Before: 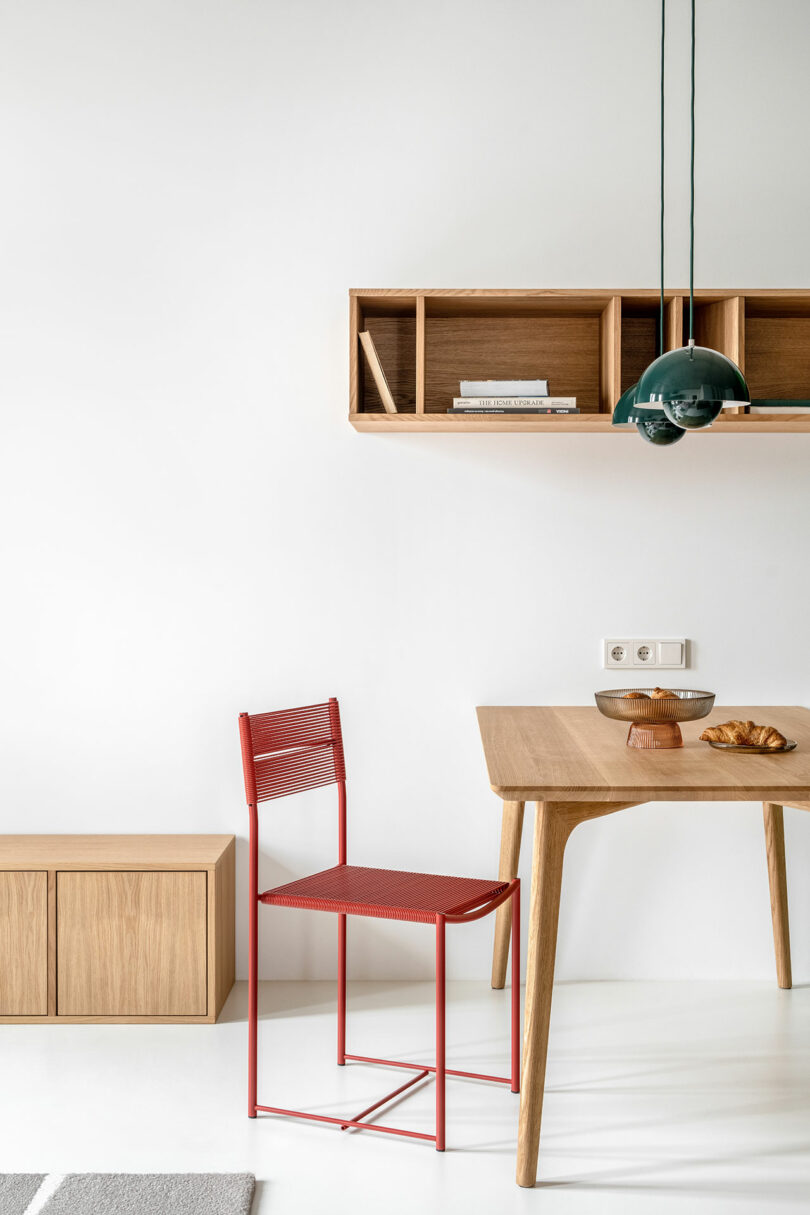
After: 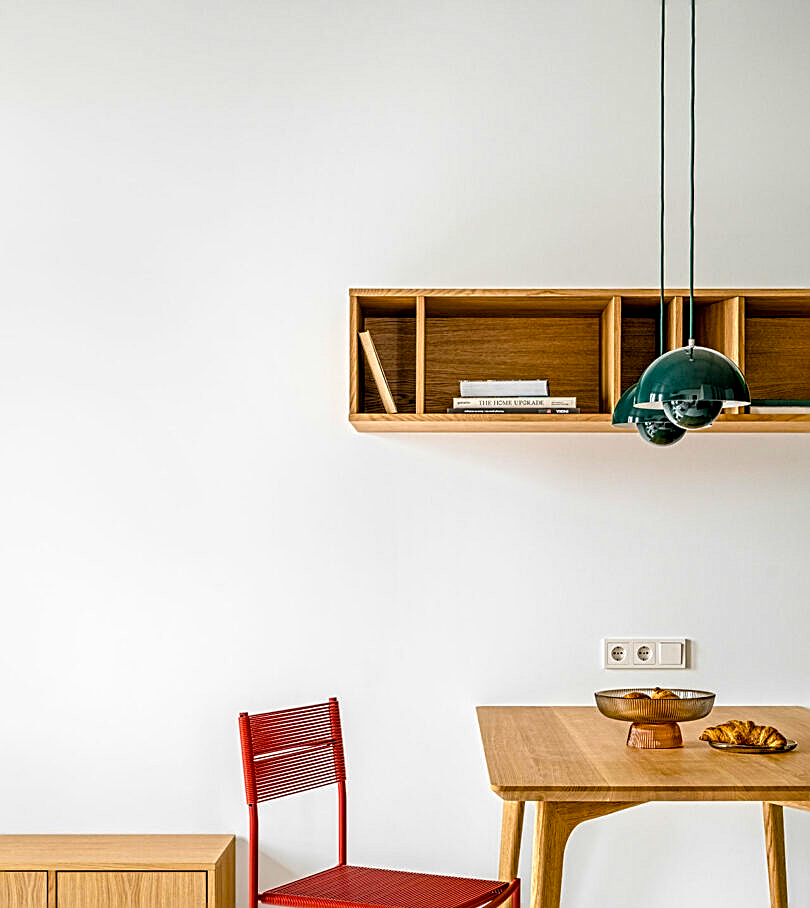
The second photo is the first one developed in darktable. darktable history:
color balance rgb: linear chroma grading › global chroma 15%, perceptual saturation grading › global saturation 30%
contrast equalizer: y [[0.5, 0.5, 0.5, 0.539, 0.64, 0.611], [0.5 ×6], [0.5 ×6], [0 ×6], [0 ×6]]
sharpen: on, module defaults
haze removal: compatibility mode true, adaptive false
crop: bottom 24.967%
